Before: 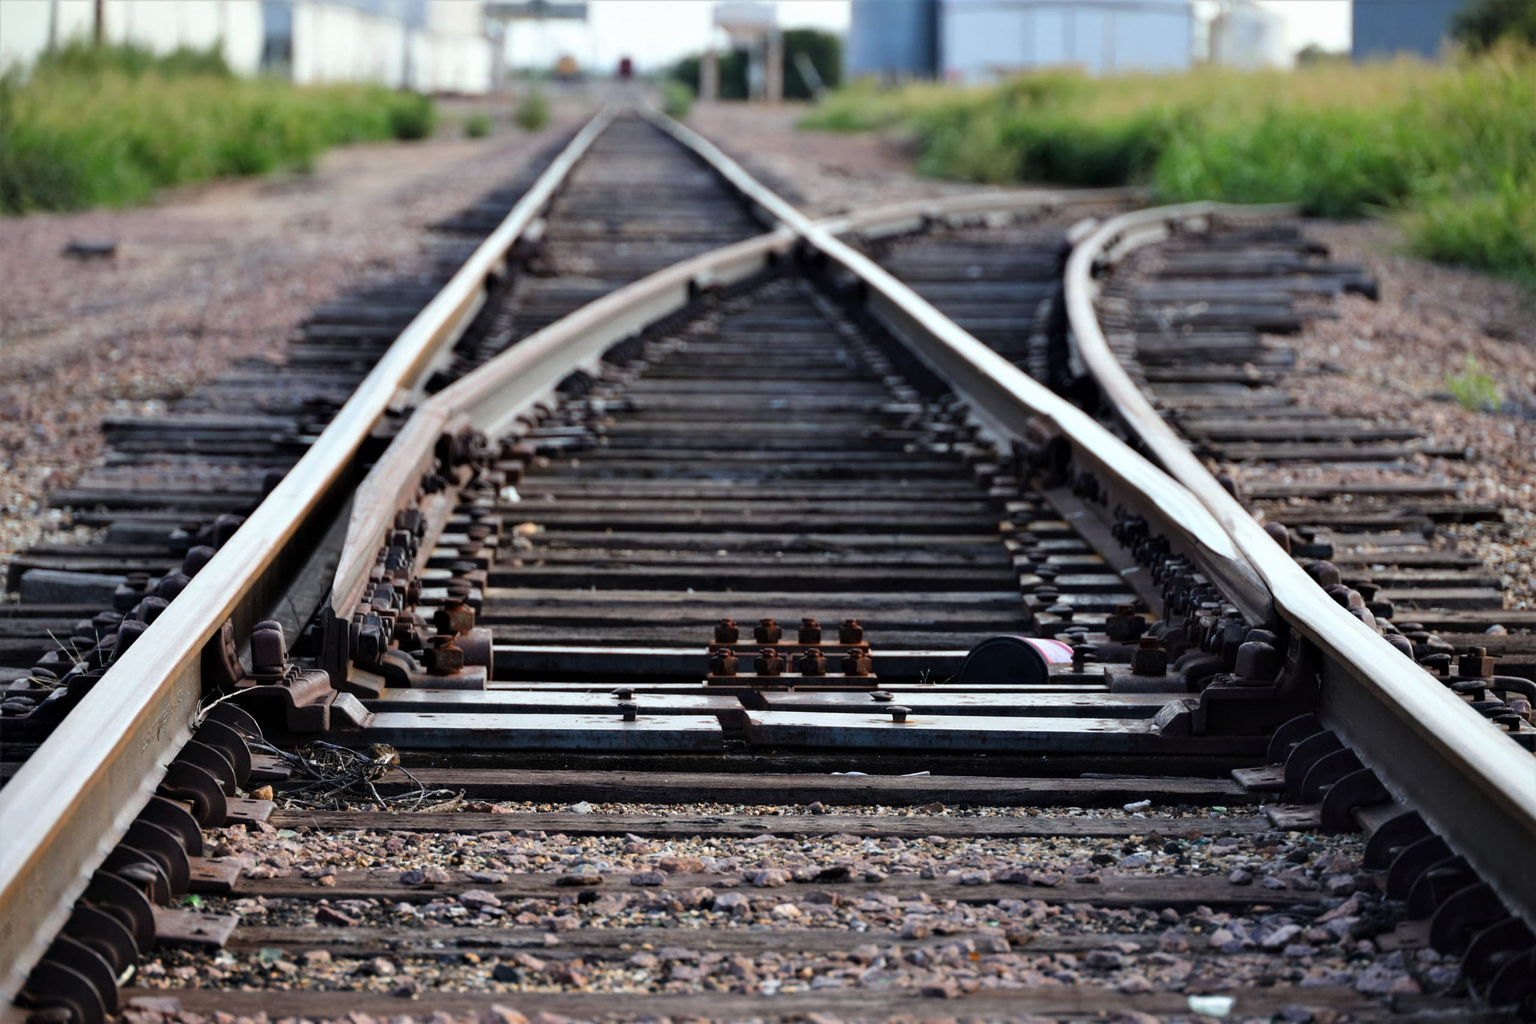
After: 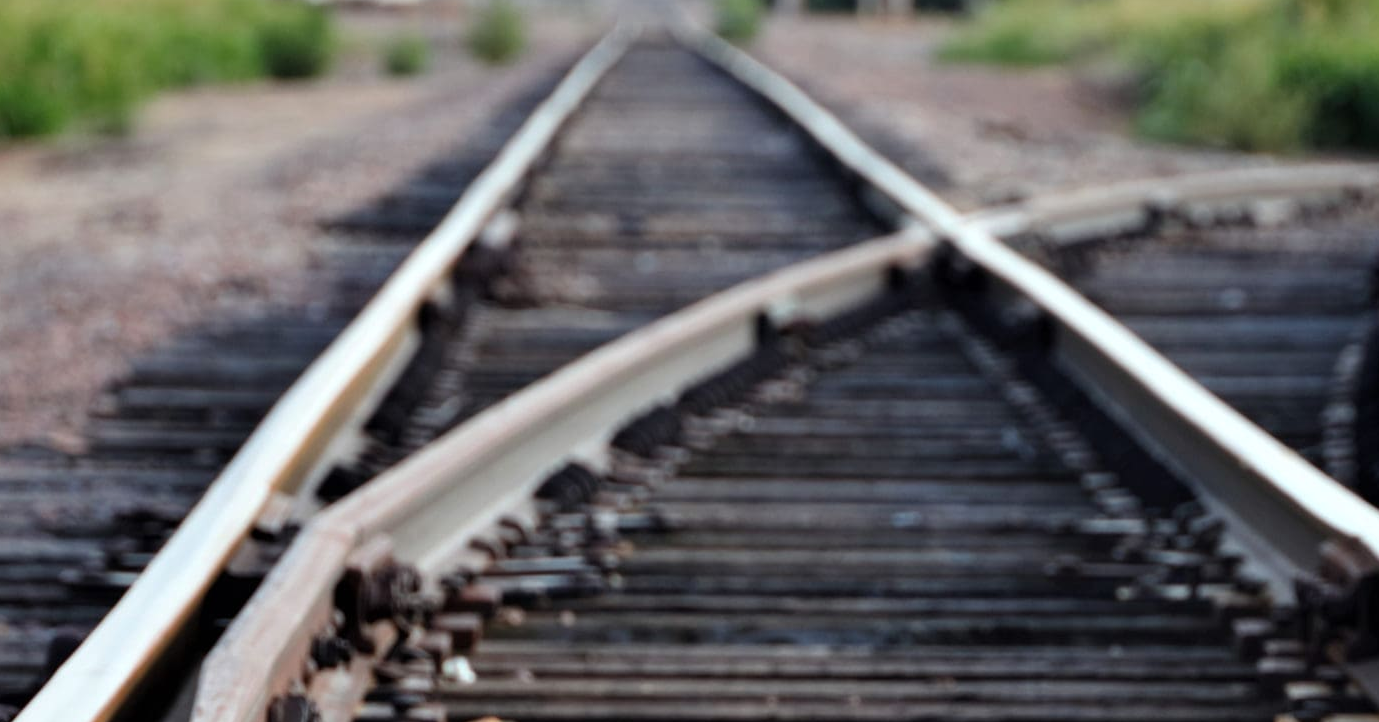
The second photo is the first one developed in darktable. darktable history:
exposure: compensate highlight preservation false
crop: left 15.306%, top 9.065%, right 30.789%, bottom 48.638%
tone equalizer: on, module defaults
